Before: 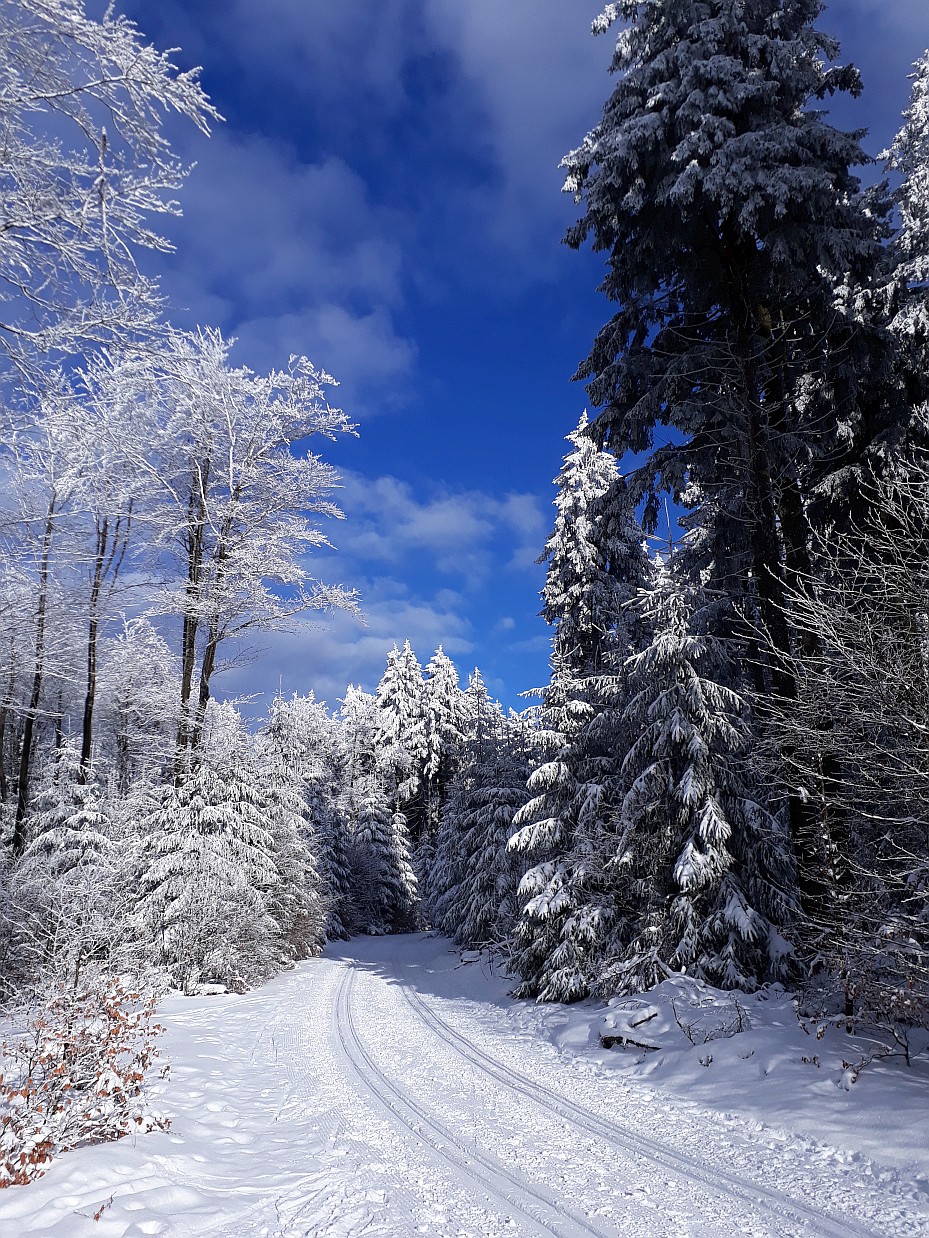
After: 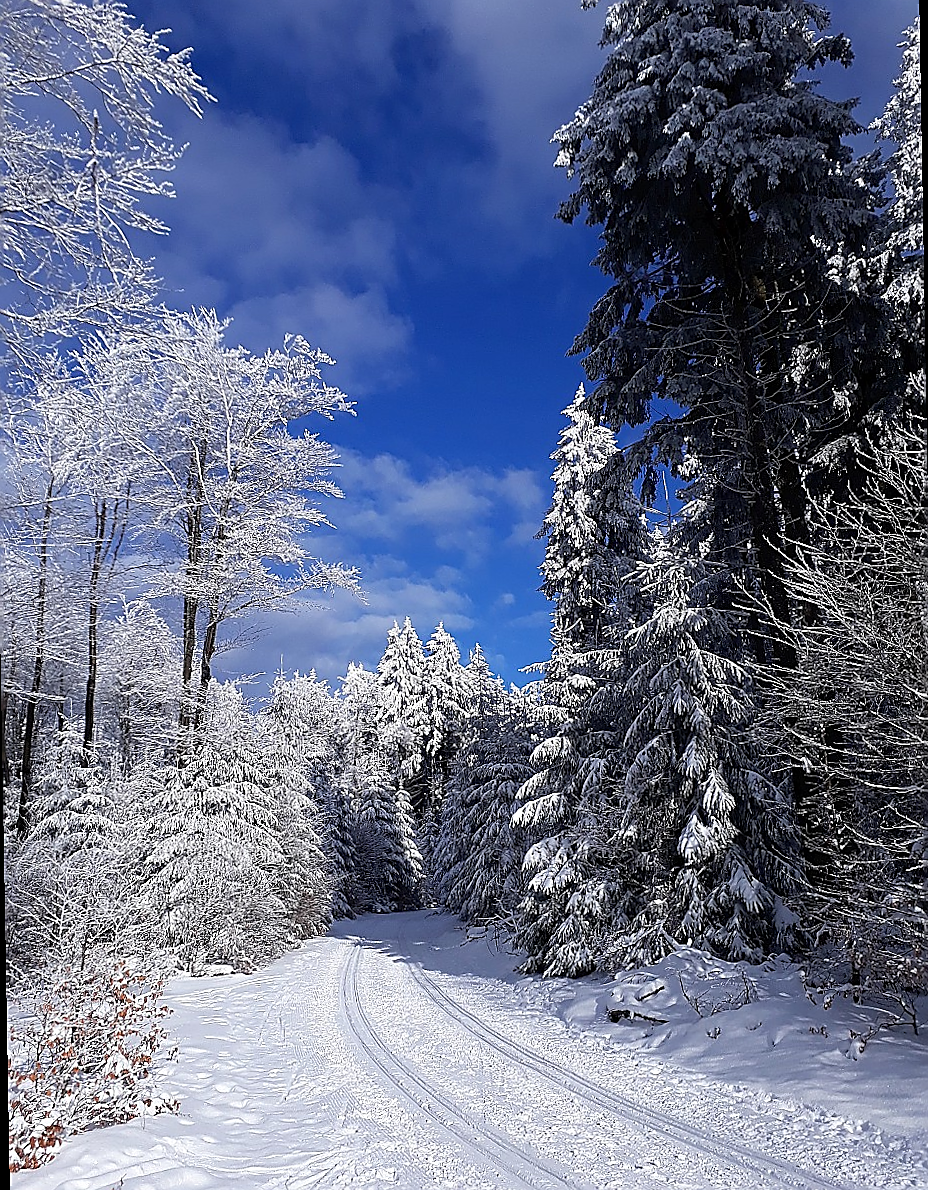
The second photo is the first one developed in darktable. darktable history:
rotate and perspective: rotation -1°, crop left 0.011, crop right 0.989, crop top 0.025, crop bottom 0.975
sharpen: radius 1.4, amount 1.25, threshold 0.7
